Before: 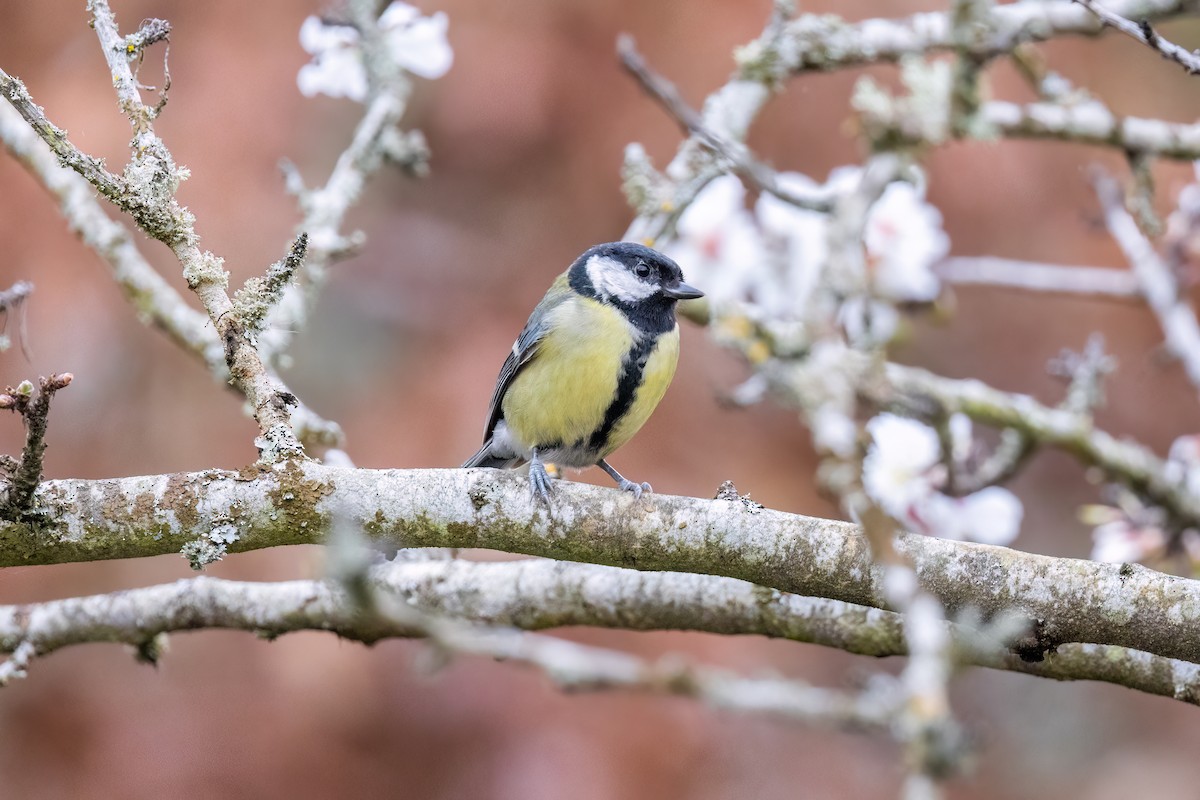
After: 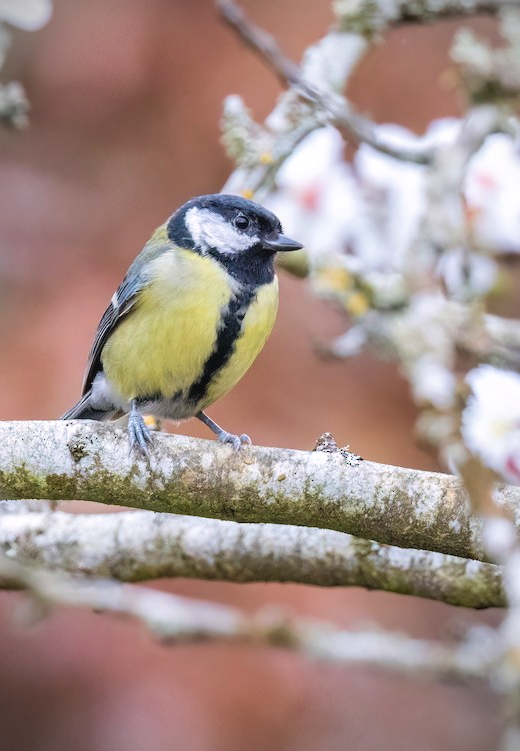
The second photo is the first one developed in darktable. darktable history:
tone equalizer: on, module defaults
vignetting: dithering 8-bit output, unbound false
crop: left 33.452%, top 6.025%, right 23.155%
exposure: black level correction -0.003, exposure 0.04 EV, compensate highlight preservation false
velvia: on, module defaults
